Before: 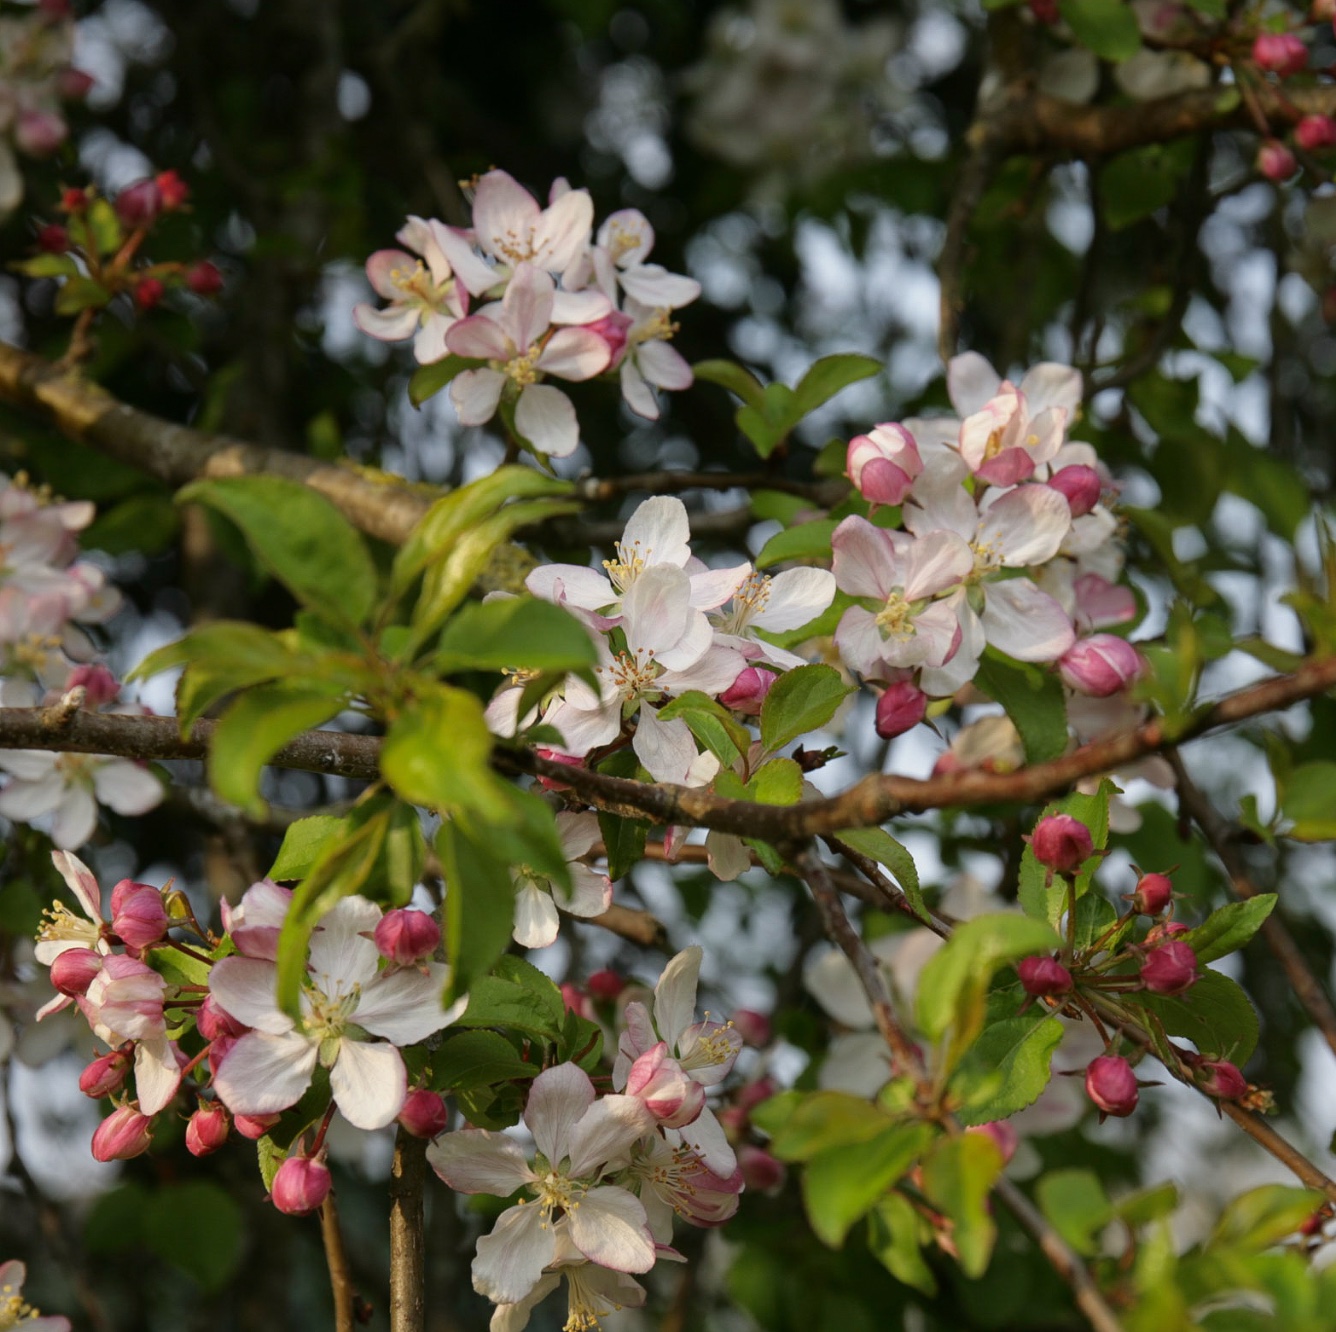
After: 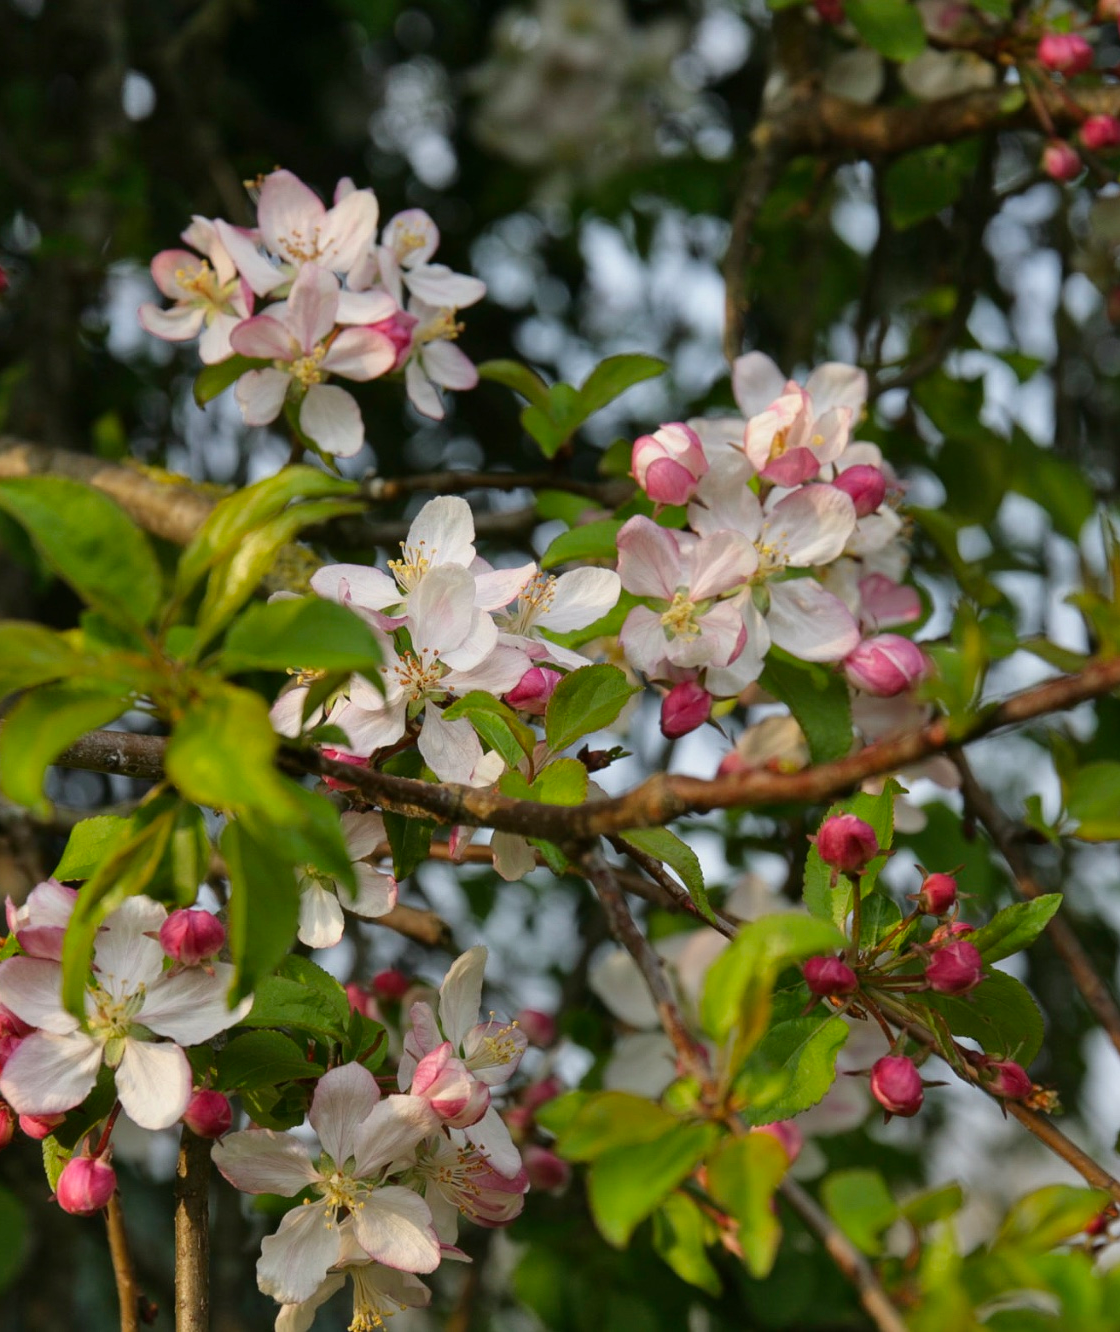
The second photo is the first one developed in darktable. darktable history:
shadows and highlights: shadows 37.27, highlights -28.18, soften with gaussian
crop: left 16.145%
